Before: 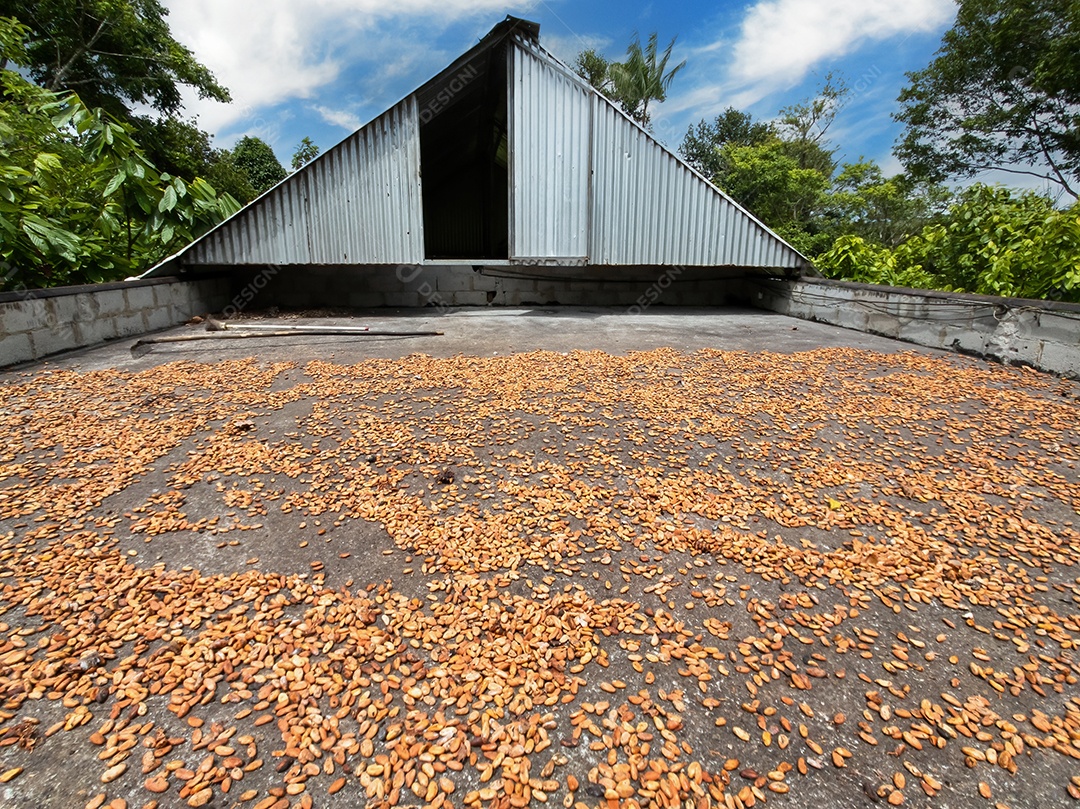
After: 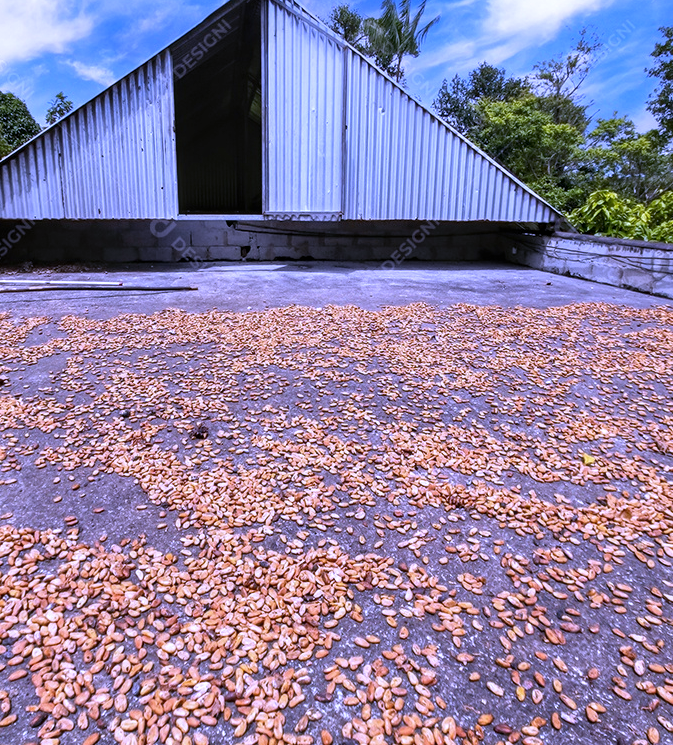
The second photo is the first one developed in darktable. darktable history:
crop and rotate: left 22.918%, top 5.629%, right 14.711%, bottom 2.247%
white balance: red 0.98, blue 1.61
local contrast: on, module defaults
